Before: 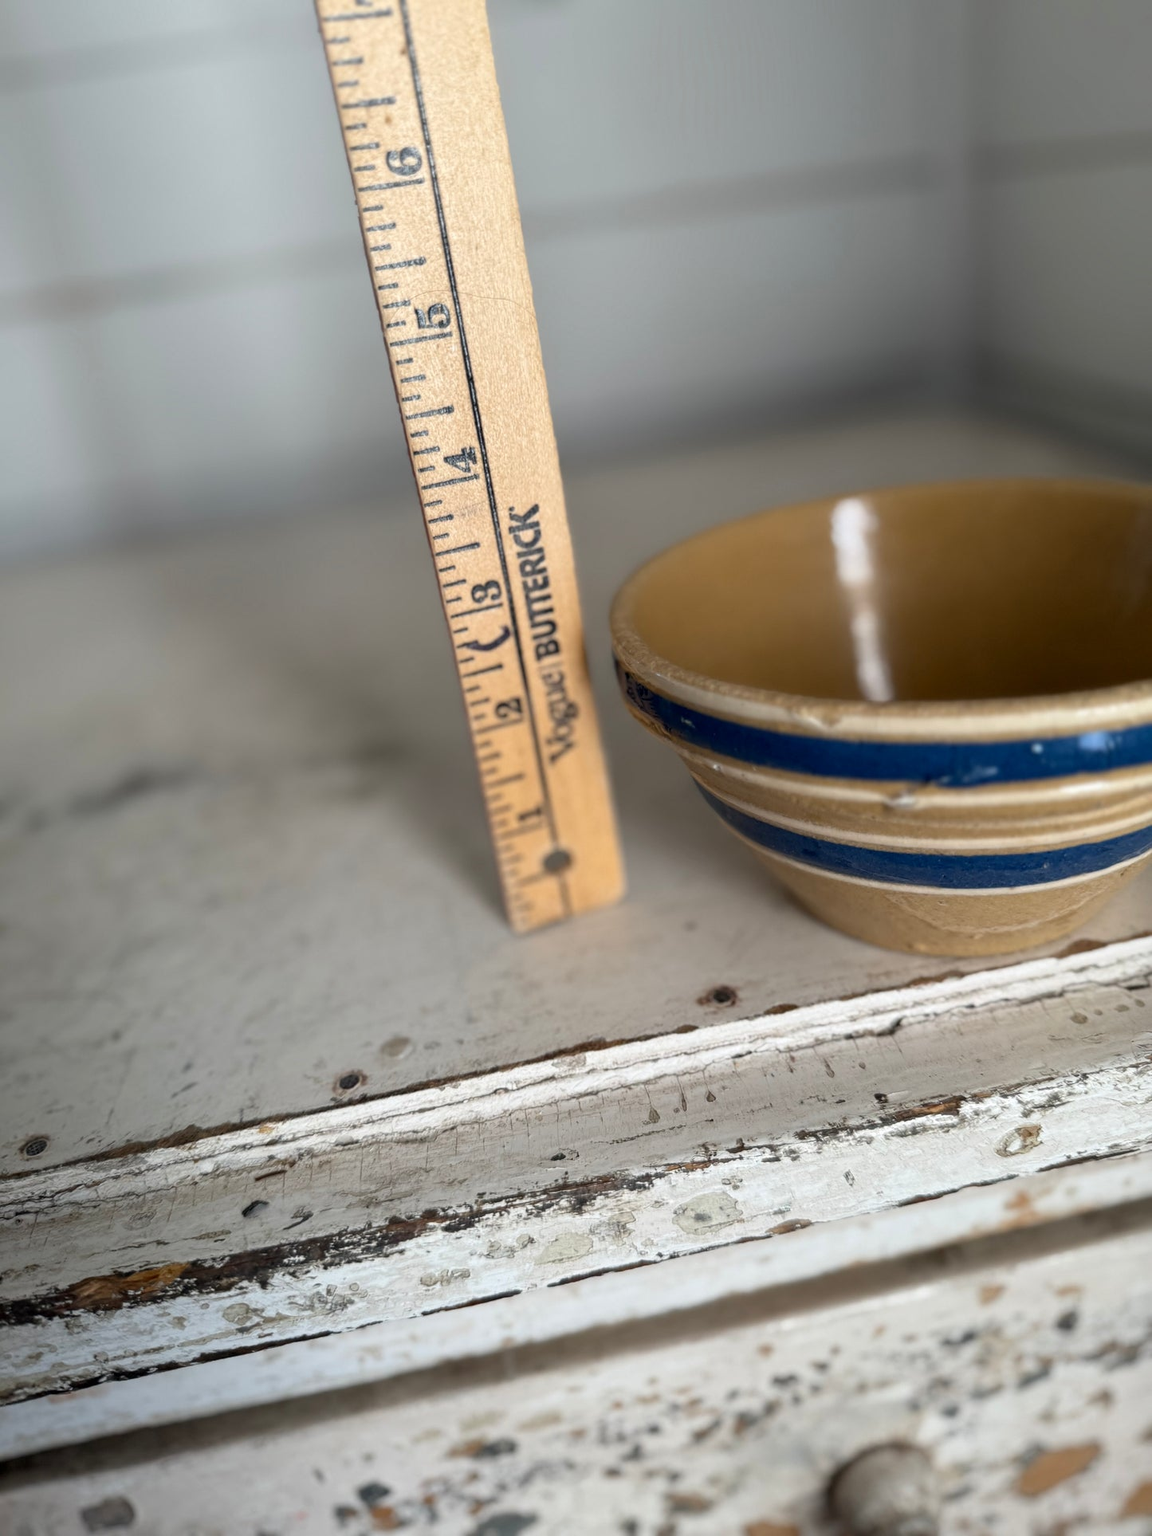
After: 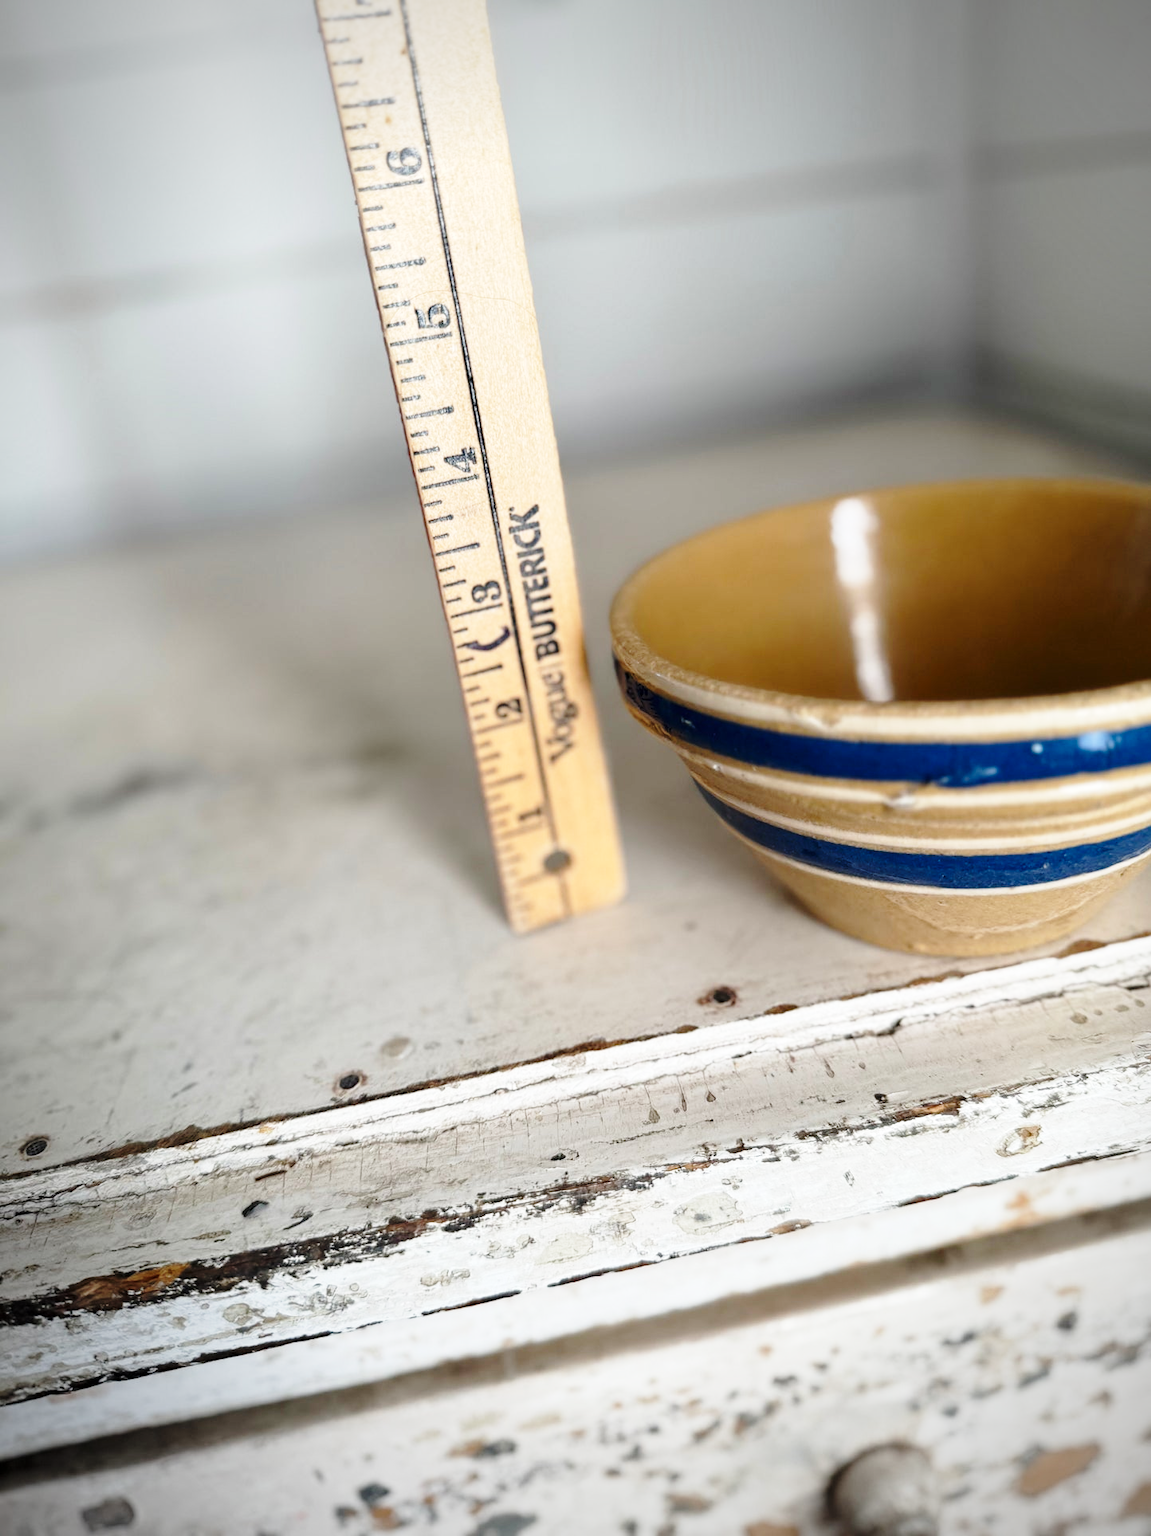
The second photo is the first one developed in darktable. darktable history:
vignetting: fall-off start 79.88%
base curve: curves: ch0 [(0, 0) (0.028, 0.03) (0.121, 0.232) (0.46, 0.748) (0.859, 0.968) (1, 1)], preserve colors none
